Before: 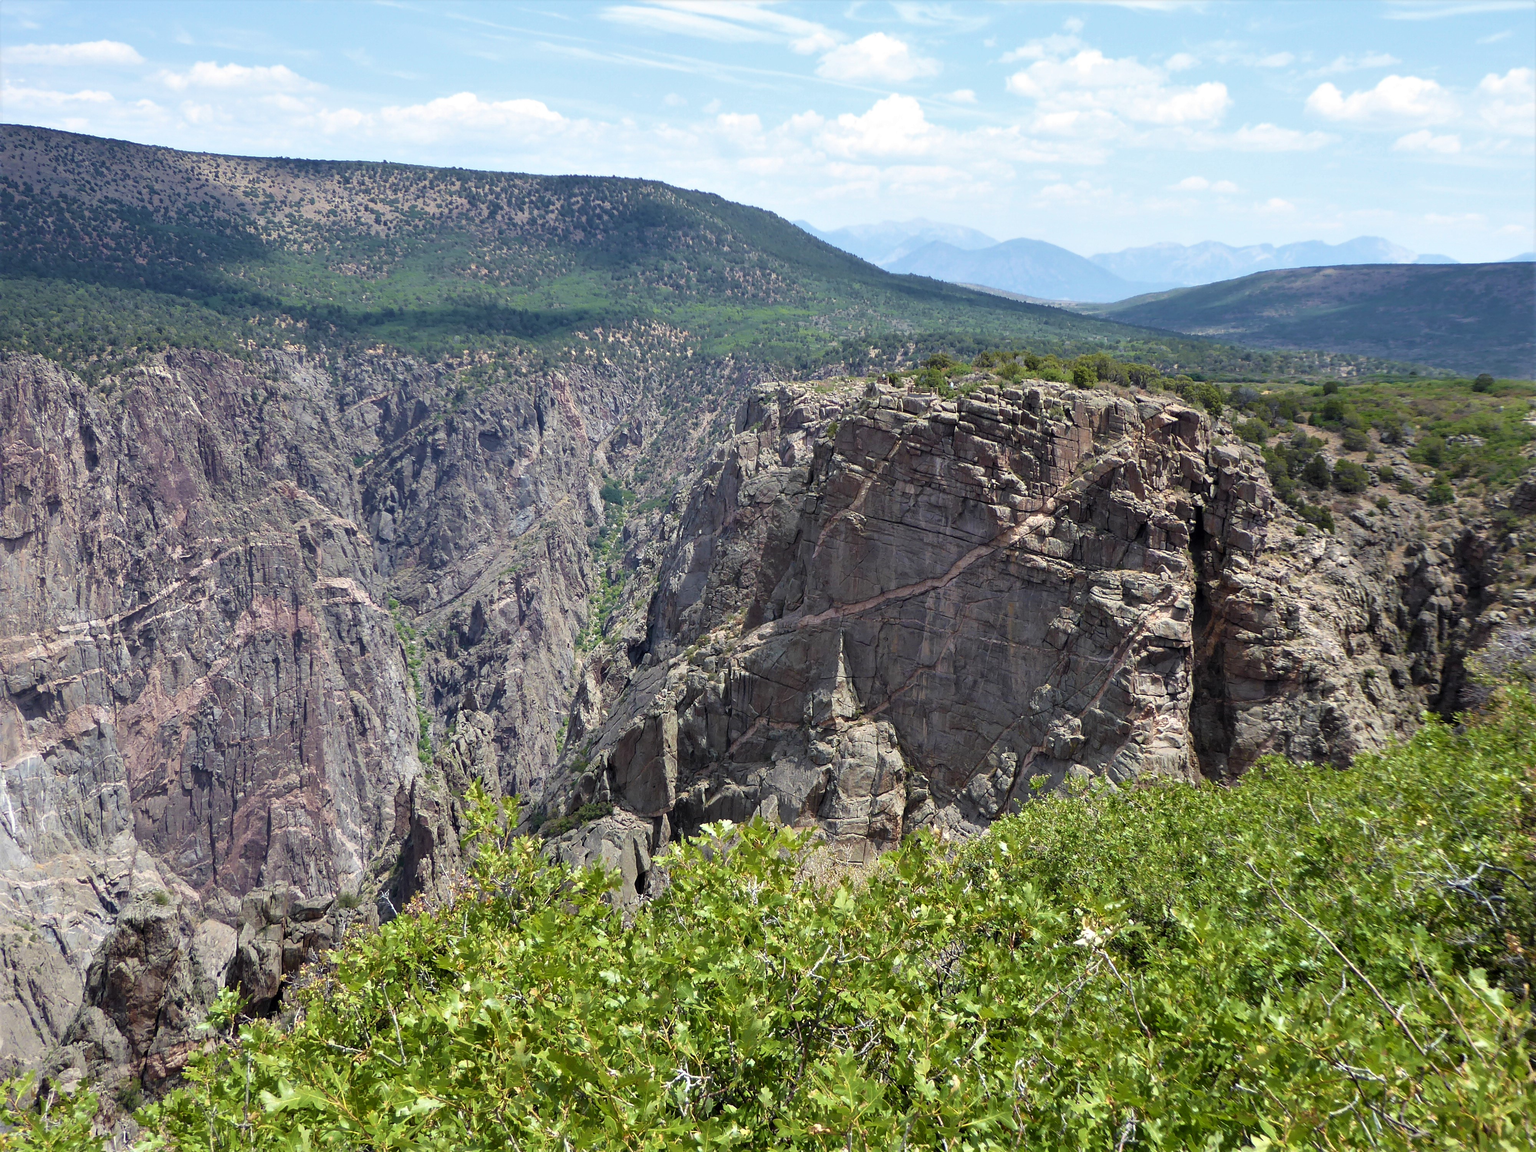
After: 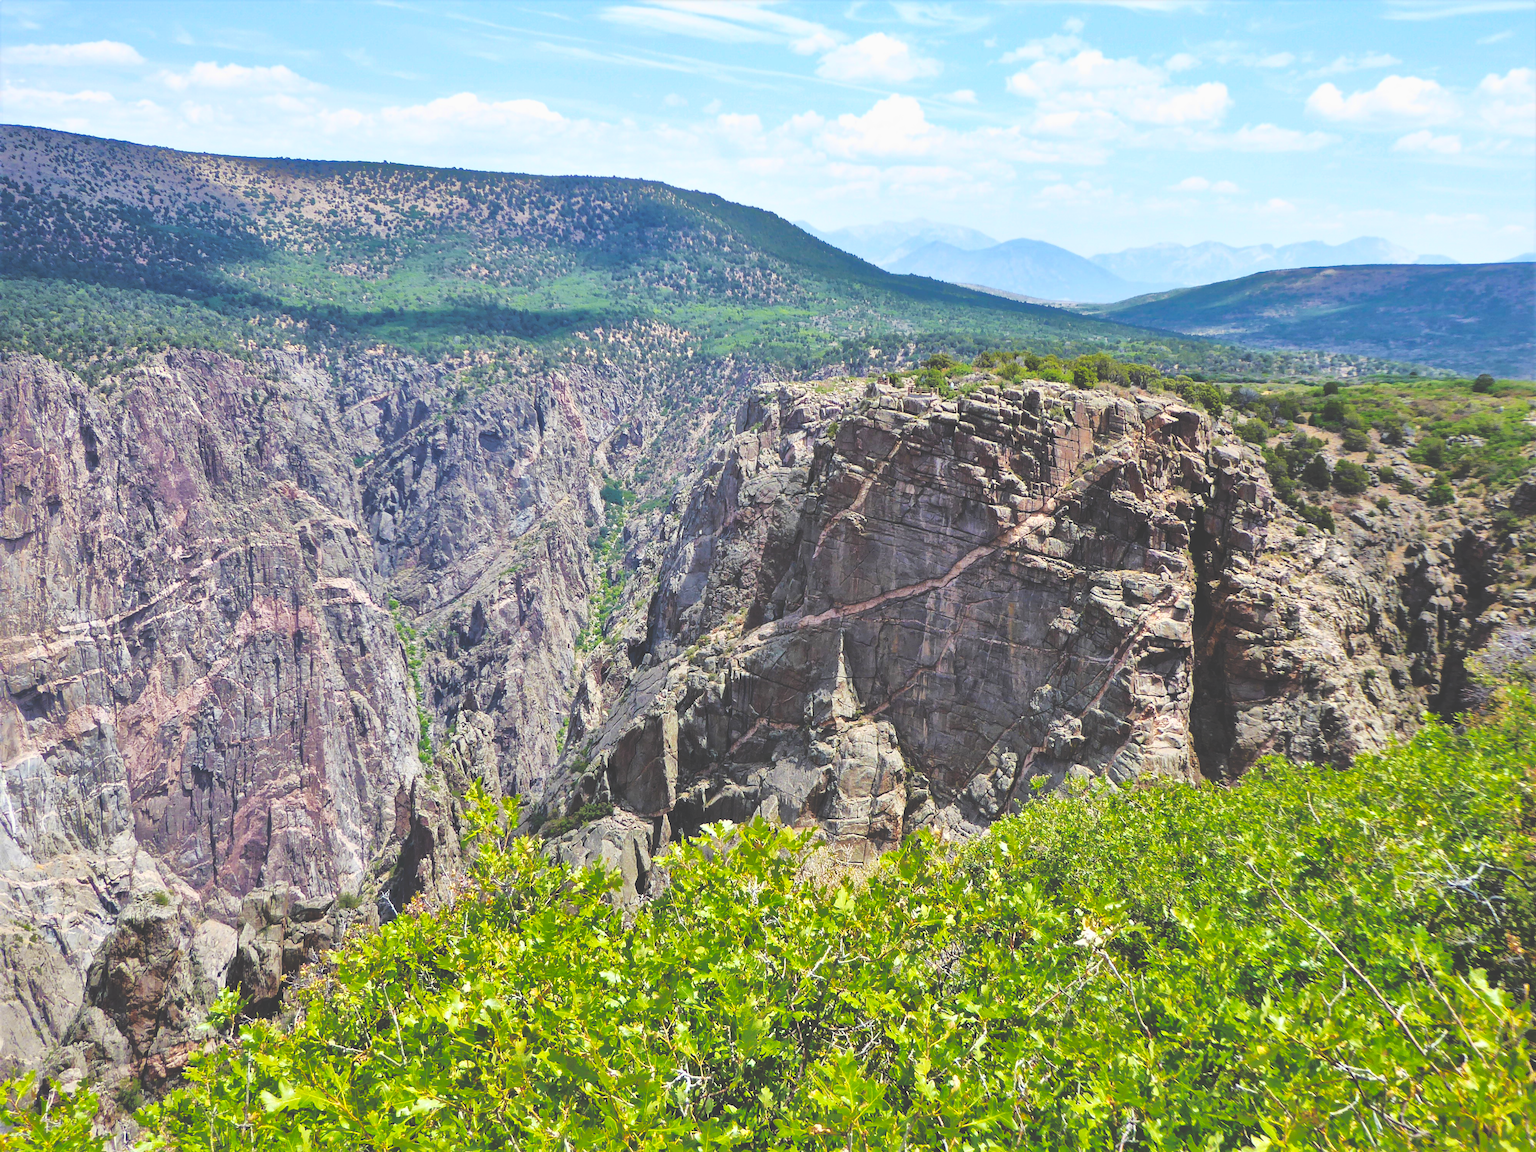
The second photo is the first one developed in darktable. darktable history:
tone curve: curves: ch0 [(0, 0) (0.003, 0.24) (0.011, 0.24) (0.025, 0.24) (0.044, 0.244) (0.069, 0.244) (0.1, 0.252) (0.136, 0.264) (0.177, 0.274) (0.224, 0.284) (0.277, 0.313) (0.335, 0.361) (0.399, 0.415) (0.468, 0.498) (0.543, 0.595) (0.623, 0.695) (0.709, 0.793) (0.801, 0.883) (0.898, 0.942) (1, 1)], preserve colors none
shadows and highlights: shadows -19.91, highlights -73.15
filmic rgb: black relative exposure -16 EV, white relative exposure 2.93 EV, hardness 10.04, color science v6 (2022)
contrast brightness saturation: contrast 0.2, brightness 0.16, saturation 0.22
exposure: exposure 0.217 EV, compensate highlight preservation false
